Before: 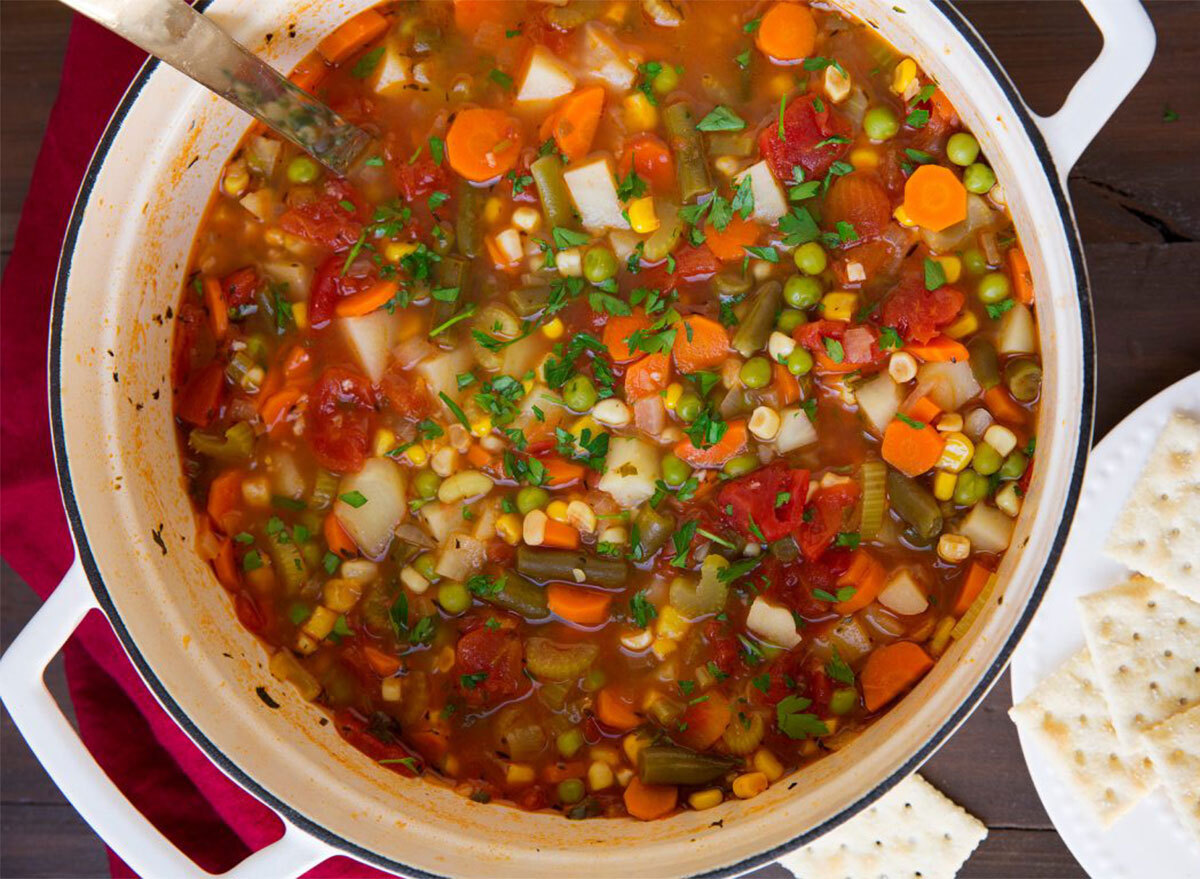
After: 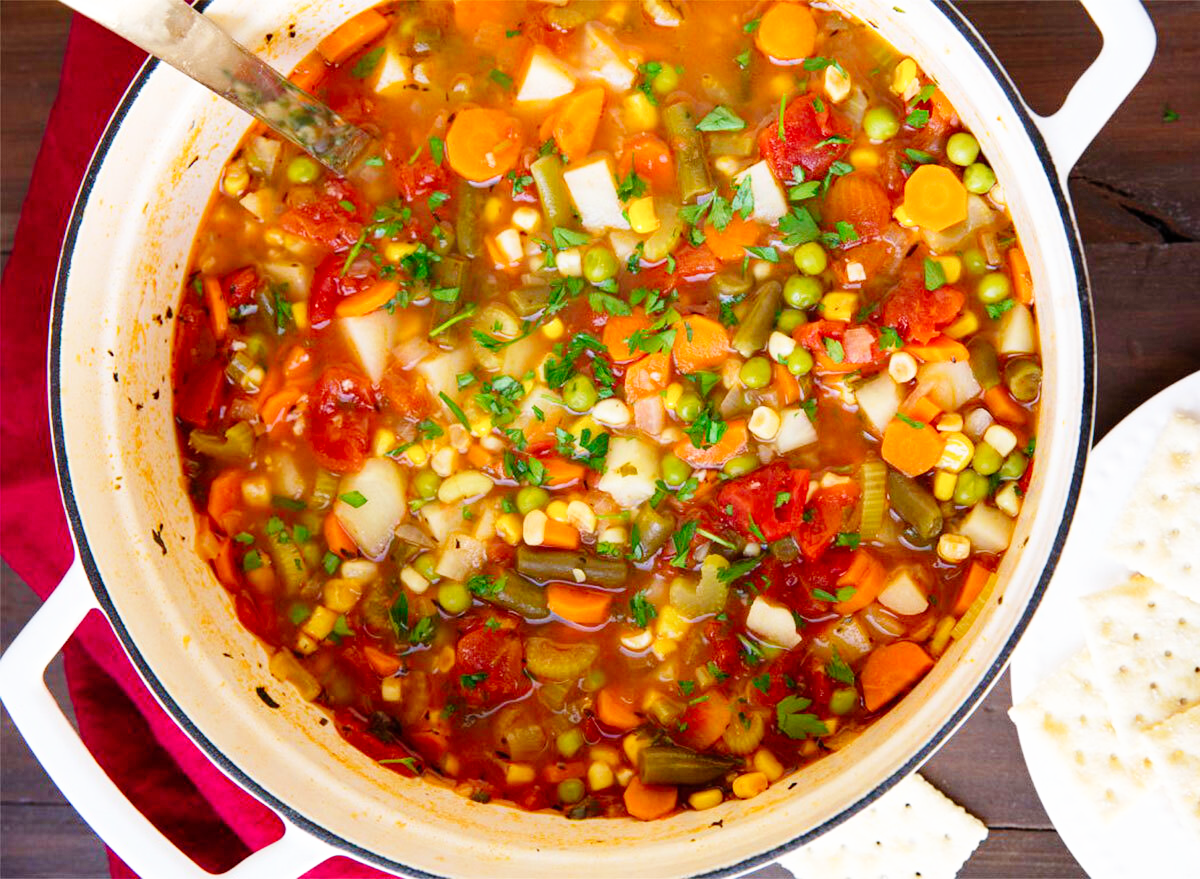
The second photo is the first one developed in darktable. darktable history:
base curve: curves: ch0 [(0, 0) (0.008, 0.007) (0.022, 0.029) (0.048, 0.089) (0.092, 0.197) (0.191, 0.399) (0.275, 0.534) (0.357, 0.65) (0.477, 0.78) (0.542, 0.833) (0.799, 0.973) (1, 1)], preserve colors none
